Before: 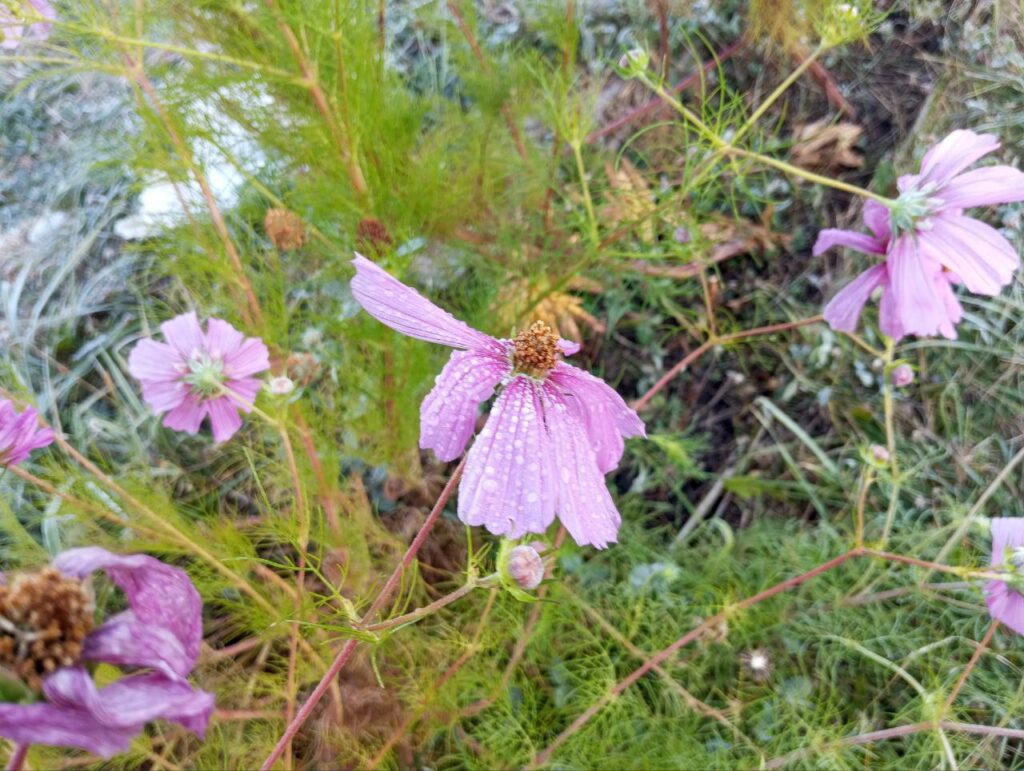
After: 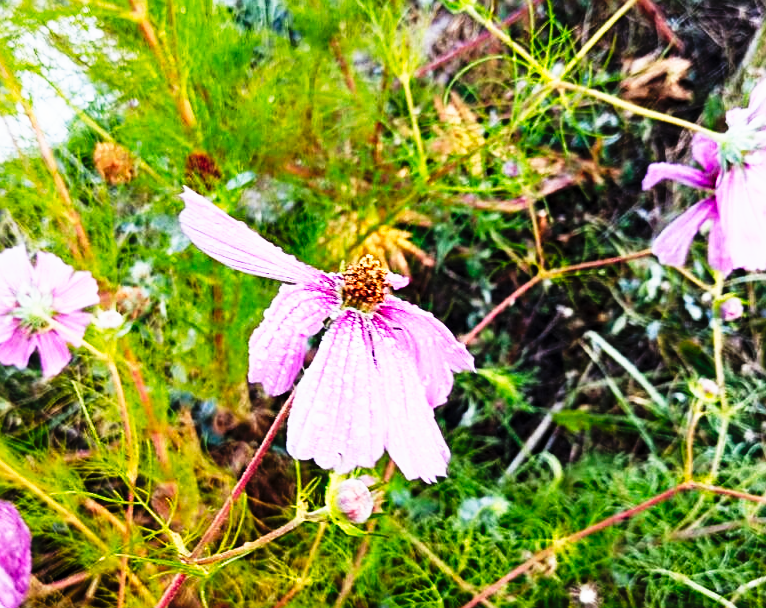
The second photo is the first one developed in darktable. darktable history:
exposure: exposure -0.151 EV, compensate highlight preservation false
crop: left 16.768%, top 8.653%, right 8.362%, bottom 12.485%
tone curve: curves: ch0 [(0, 0) (0.003, 0.003) (0.011, 0.006) (0.025, 0.01) (0.044, 0.015) (0.069, 0.02) (0.1, 0.027) (0.136, 0.036) (0.177, 0.05) (0.224, 0.07) (0.277, 0.12) (0.335, 0.208) (0.399, 0.334) (0.468, 0.473) (0.543, 0.636) (0.623, 0.795) (0.709, 0.907) (0.801, 0.97) (0.898, 0.989) (1, 1)], preserve colors none
sharpen: on, module defaults
